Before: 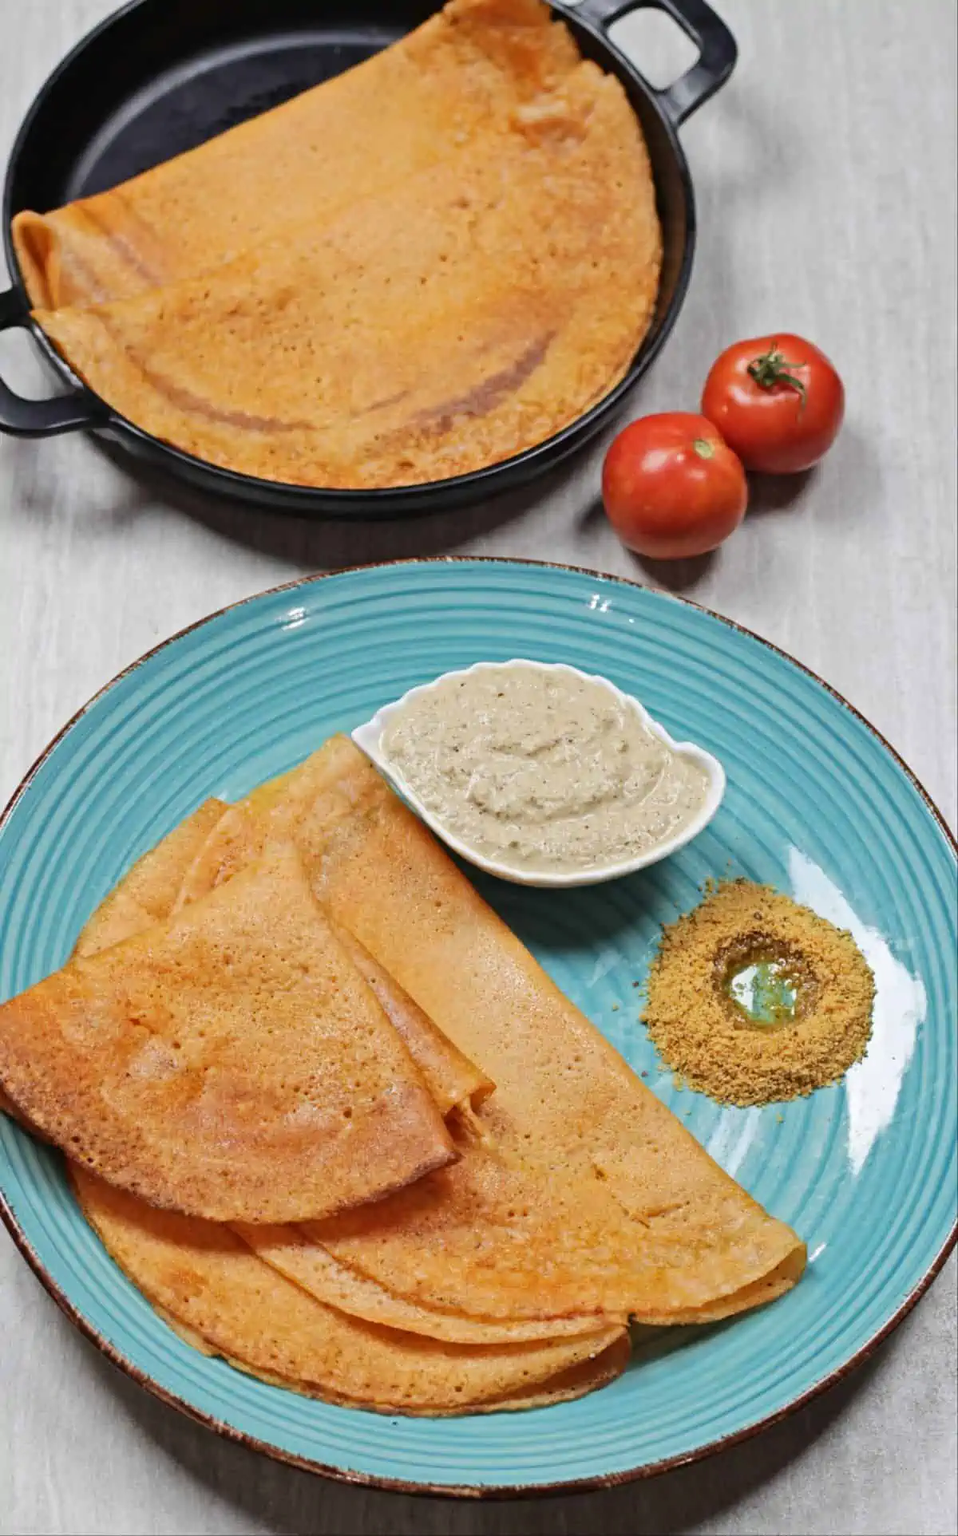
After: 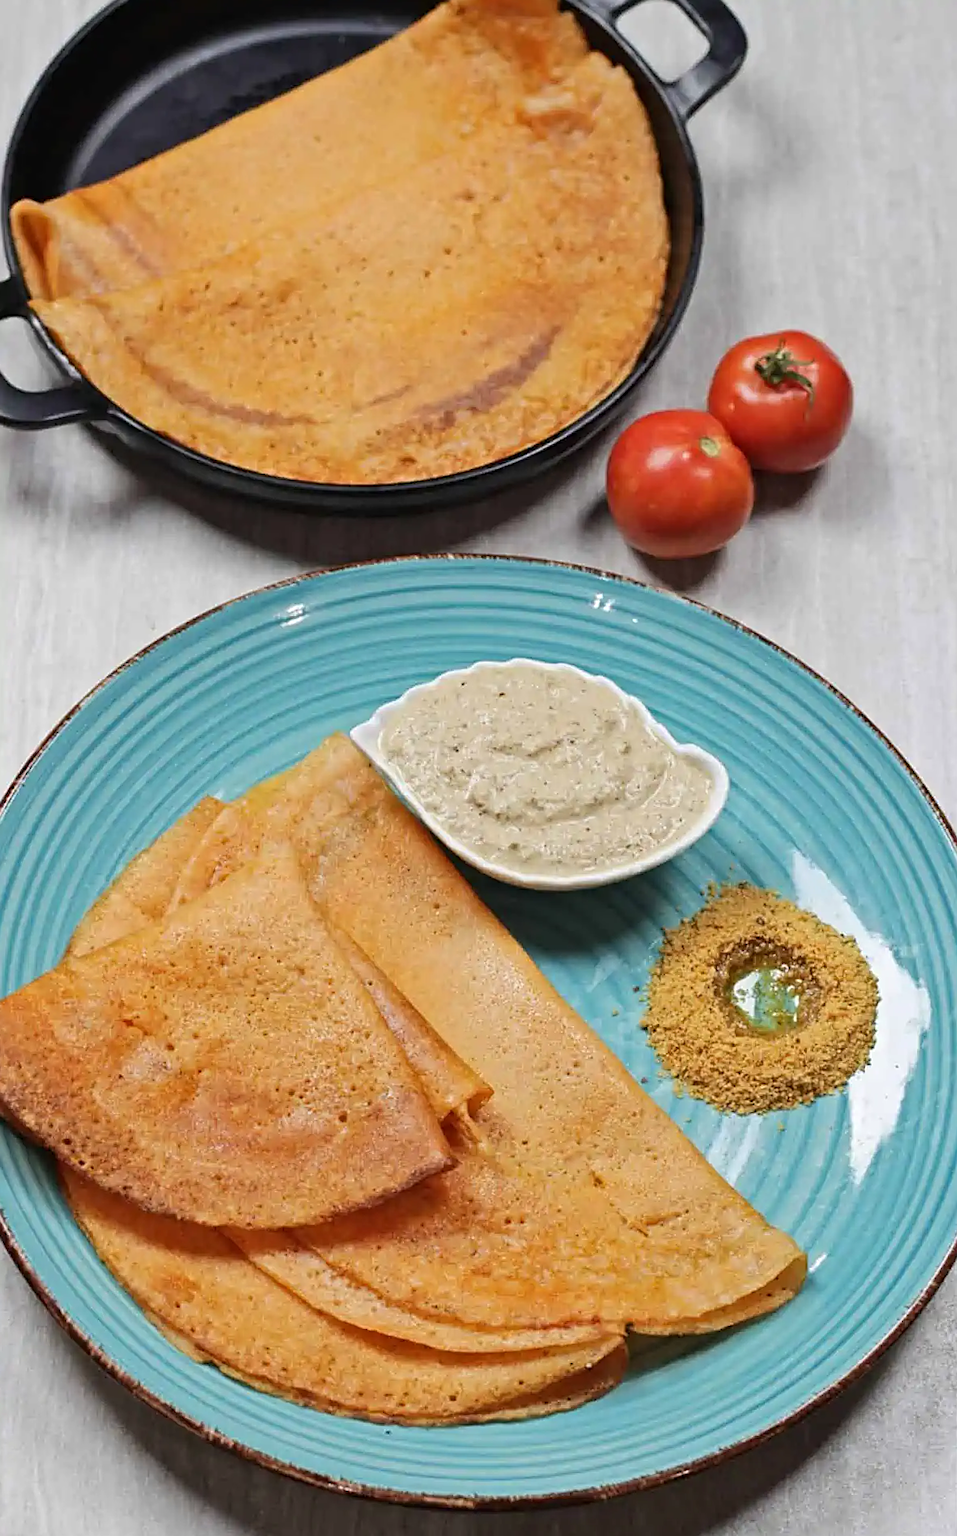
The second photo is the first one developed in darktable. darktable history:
crop and rotate: angle -0.5°
sharpen: on, module defaults
